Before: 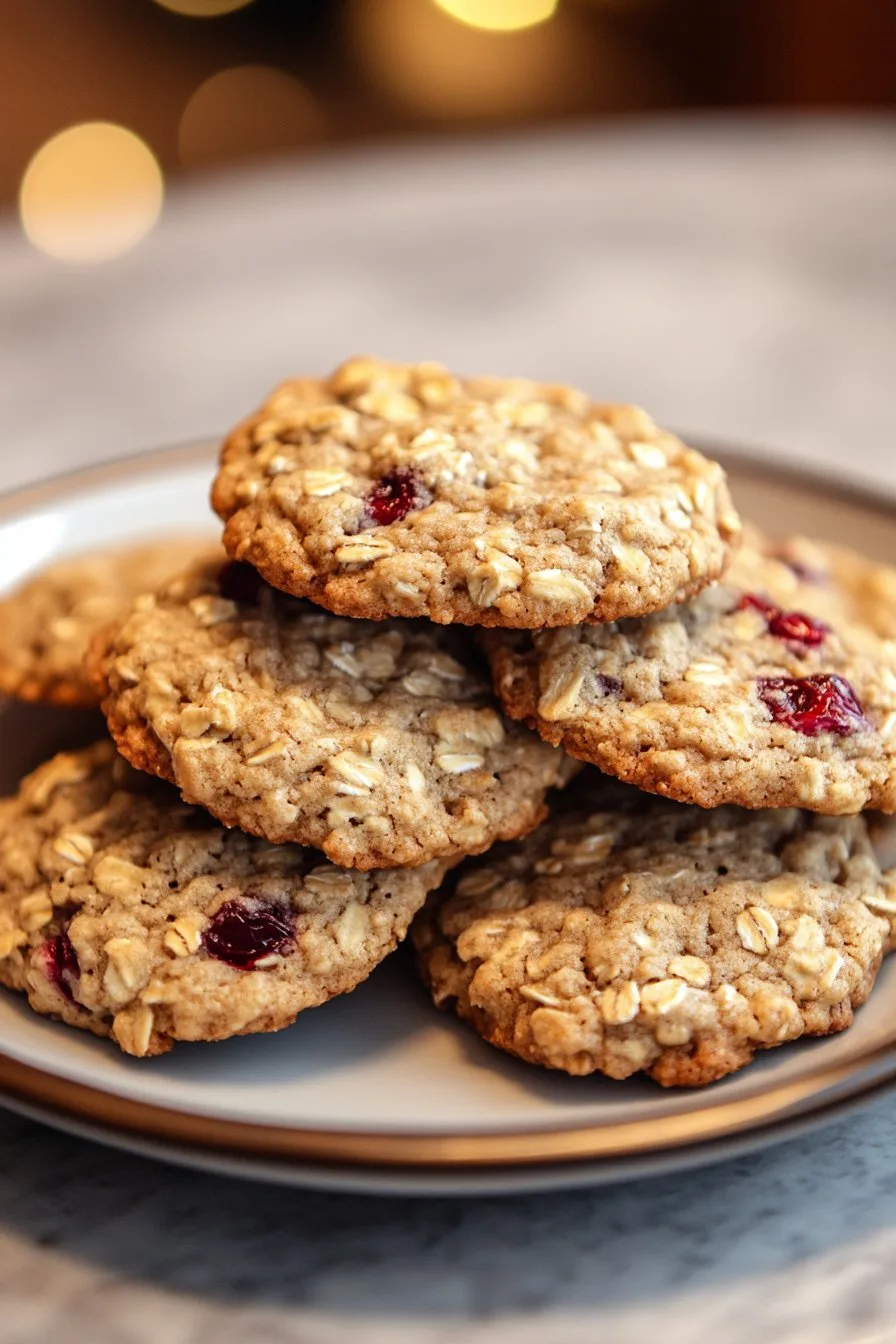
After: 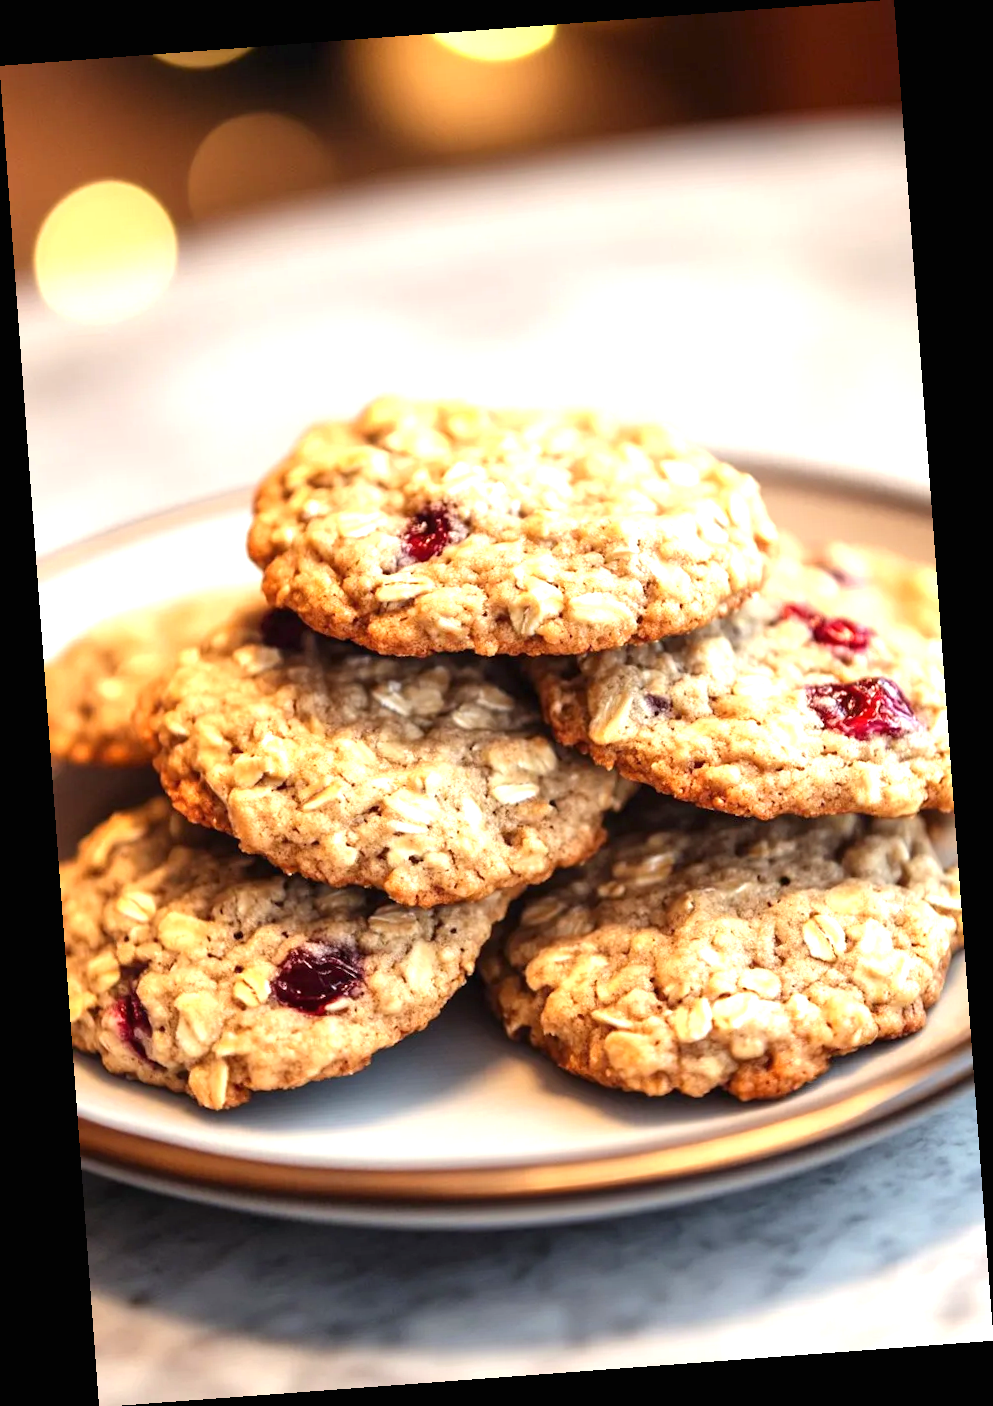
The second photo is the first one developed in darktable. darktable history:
rotate and perspective: rotation -4.25°, automatic cropping off
exposure: black level correction 0, exposure 1 EV, compensate exposure bias true, compensate highlight preservation false
